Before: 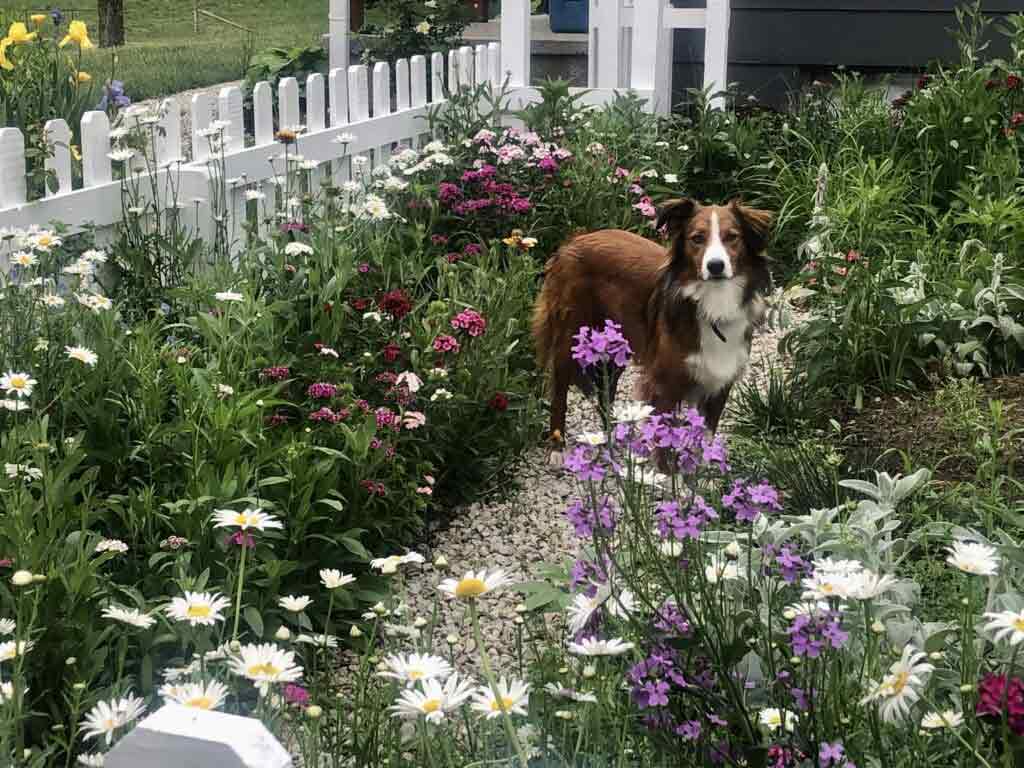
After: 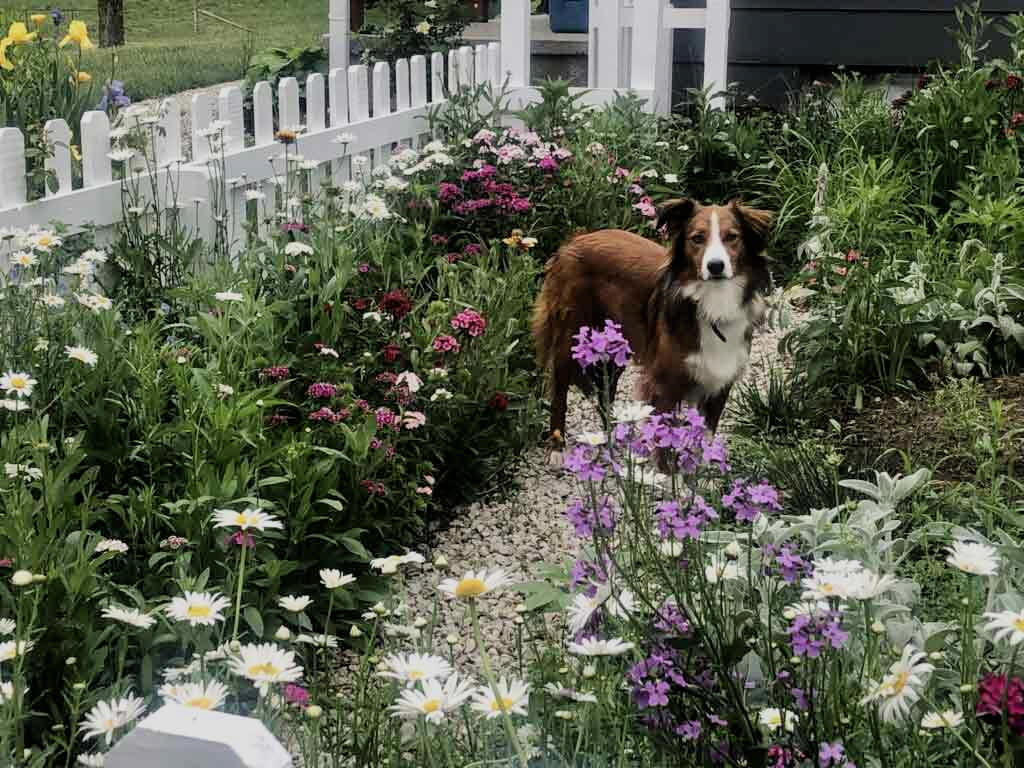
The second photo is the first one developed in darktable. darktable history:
filmic rgb: white relative exposure 3.8 EV, hardness 4.35
levels: levels [0, 0.492, 0.984]
